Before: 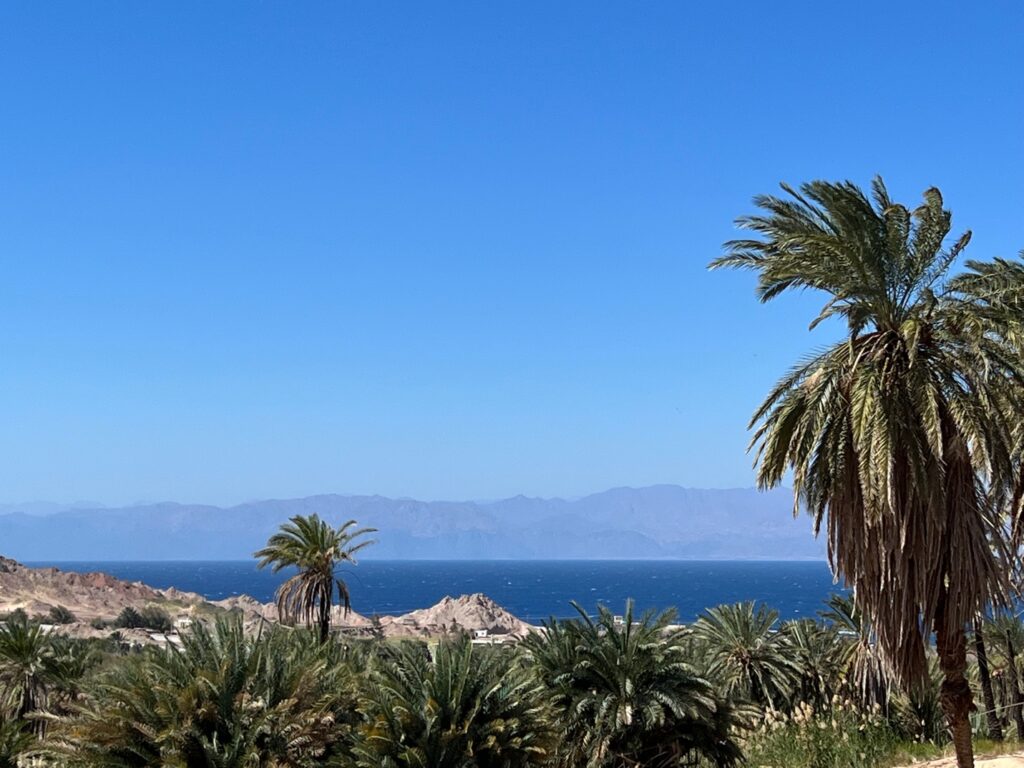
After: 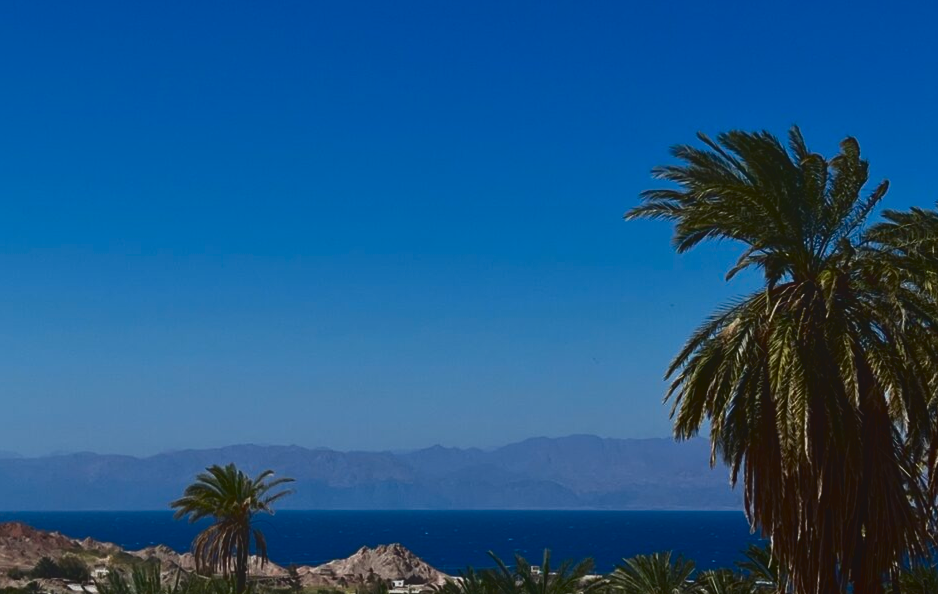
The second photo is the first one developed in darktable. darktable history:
contrast brightness saturation: brightness -0.52
local contrast: detail 69%
crop: left 8.155%, top 6.611%, bottom 15.385%
